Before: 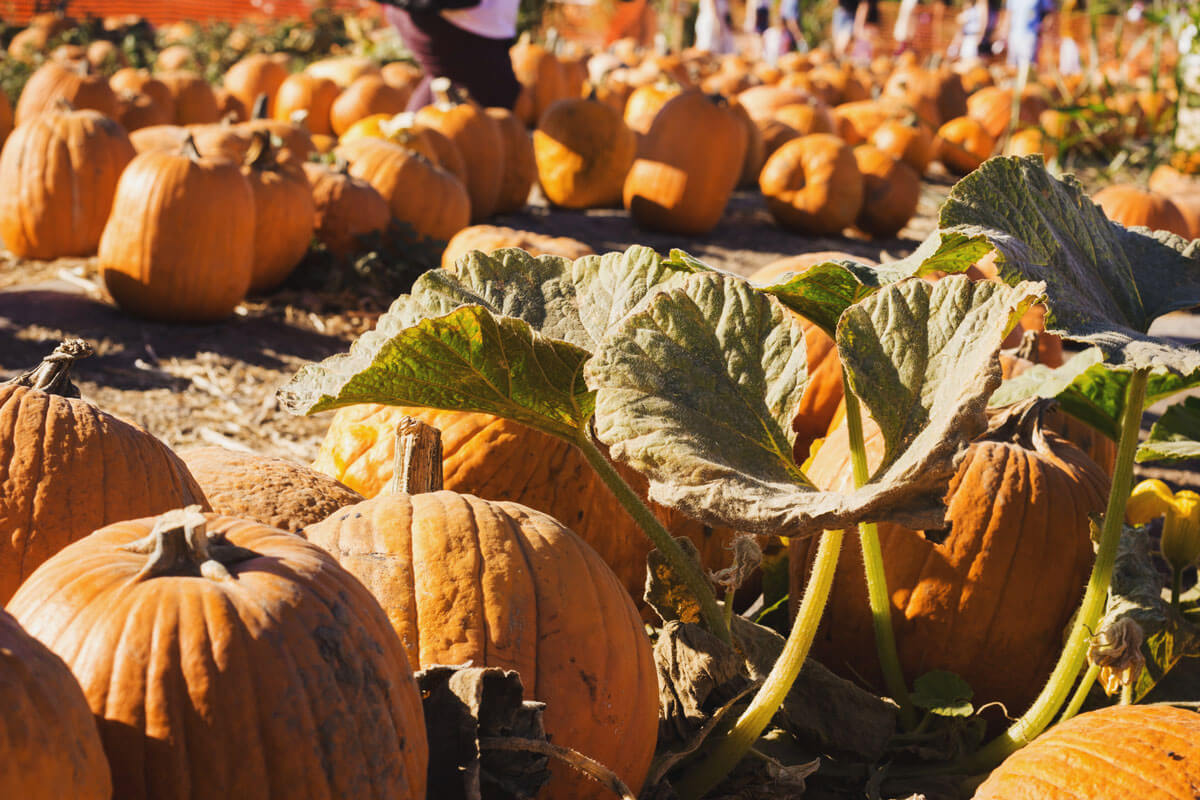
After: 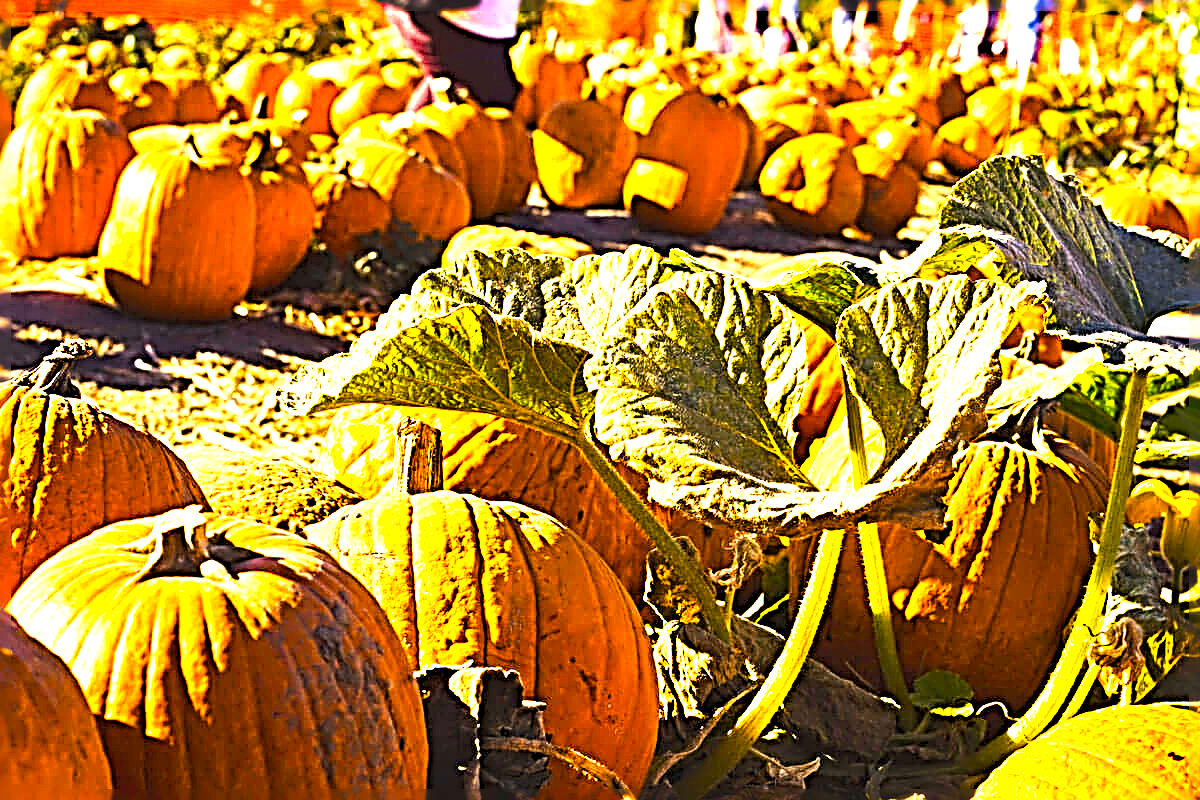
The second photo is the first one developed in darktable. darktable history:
exposure: black level correction 0, exposure 0.89 EV, compensate exposure bias true, compensate highlight preservation false
tone equalizer: on, module defaults
sharpen: radius 4.004, amount 2
contrast brightness saturation: contrast 0.073, brightness 0.072, saturation 0.18
local contrast: mode bilateral grid, contrast 20, coarseness 51, detail 120%, midtone range 0.2
color balance rgb: highlights gain › chroma 2.996%, highlights gain › hue 77.63°, perceptual saturation grading › global saturation 35.964%, perceptual saturation grading › shadows 35.142%, perceptual brilliance grading › global brilliance -4.276%, perceptual brilliance grading › highlights 24.325%, perceptual brilliance grading › mid-tones 7.461%, perceptual brilliance grading › shadows -4.822%
